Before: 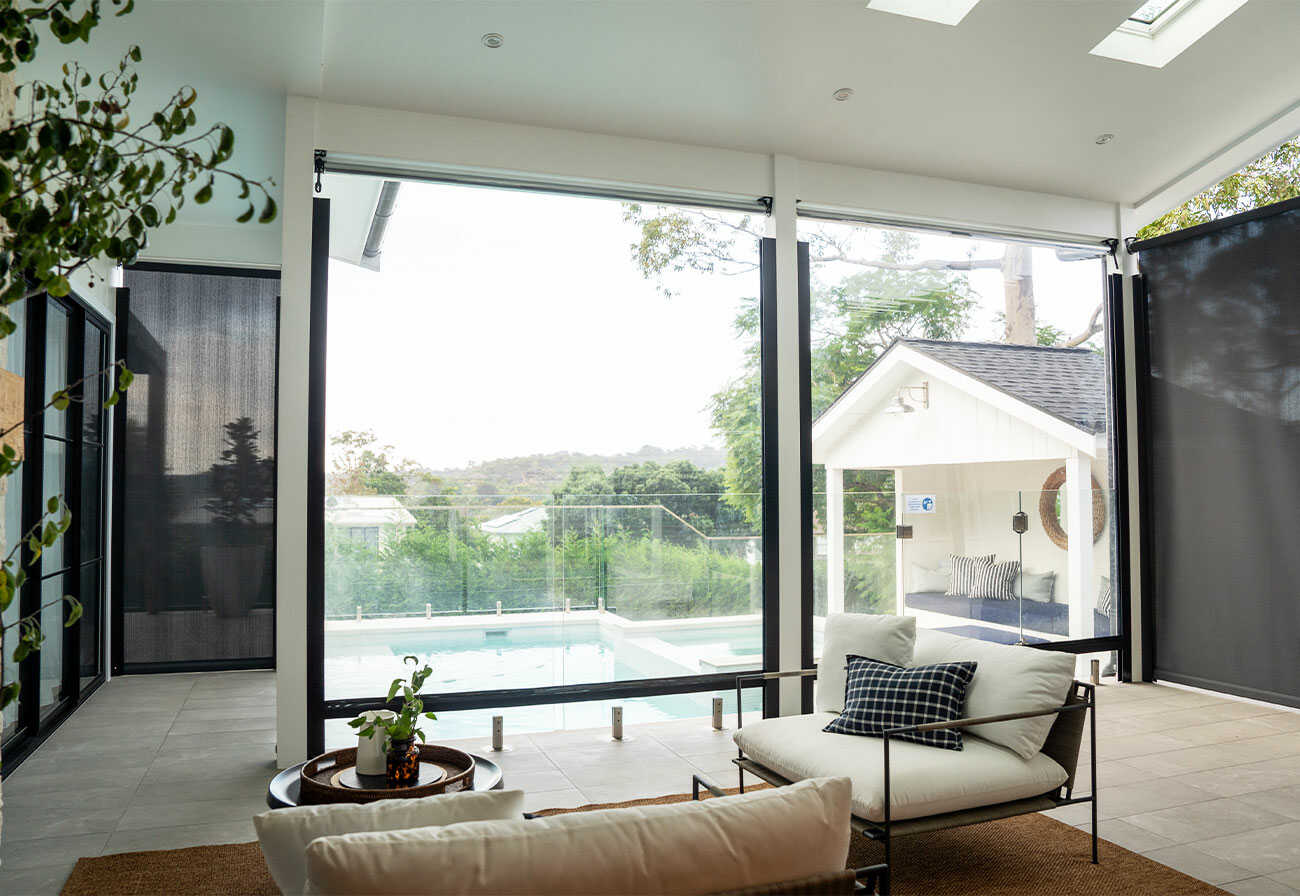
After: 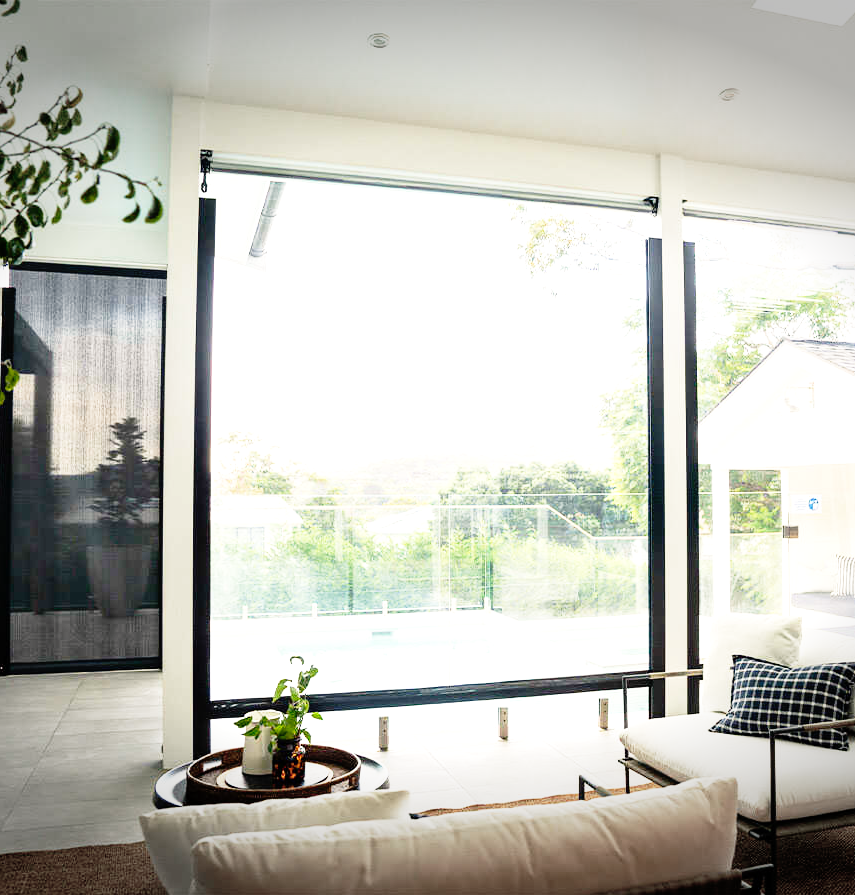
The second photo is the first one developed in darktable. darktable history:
shadows and highlights: shadows 12.06, white point adjustment 1.34, highlights -1.39, soften with gaussian
vignetting: fall-off start 100.74%, width/height ratio 1.323
crop and rotate: left 8.846%, right 25.342%
base curve: curves: ch0 [(0, 0) (0.012, 0.01) (0.073, 0.168) (0.31, 0.711) (0.645, 0.957) (1, 1)], preserve colors none
color balance rgb: power › hue 207.45°, highlights gain › chroma 2.068%, highlights gain › hue 66.93°, perceptual saturation grading › global saturation -0.056%, perceptual saturation grading › mid-tones 11.243%
